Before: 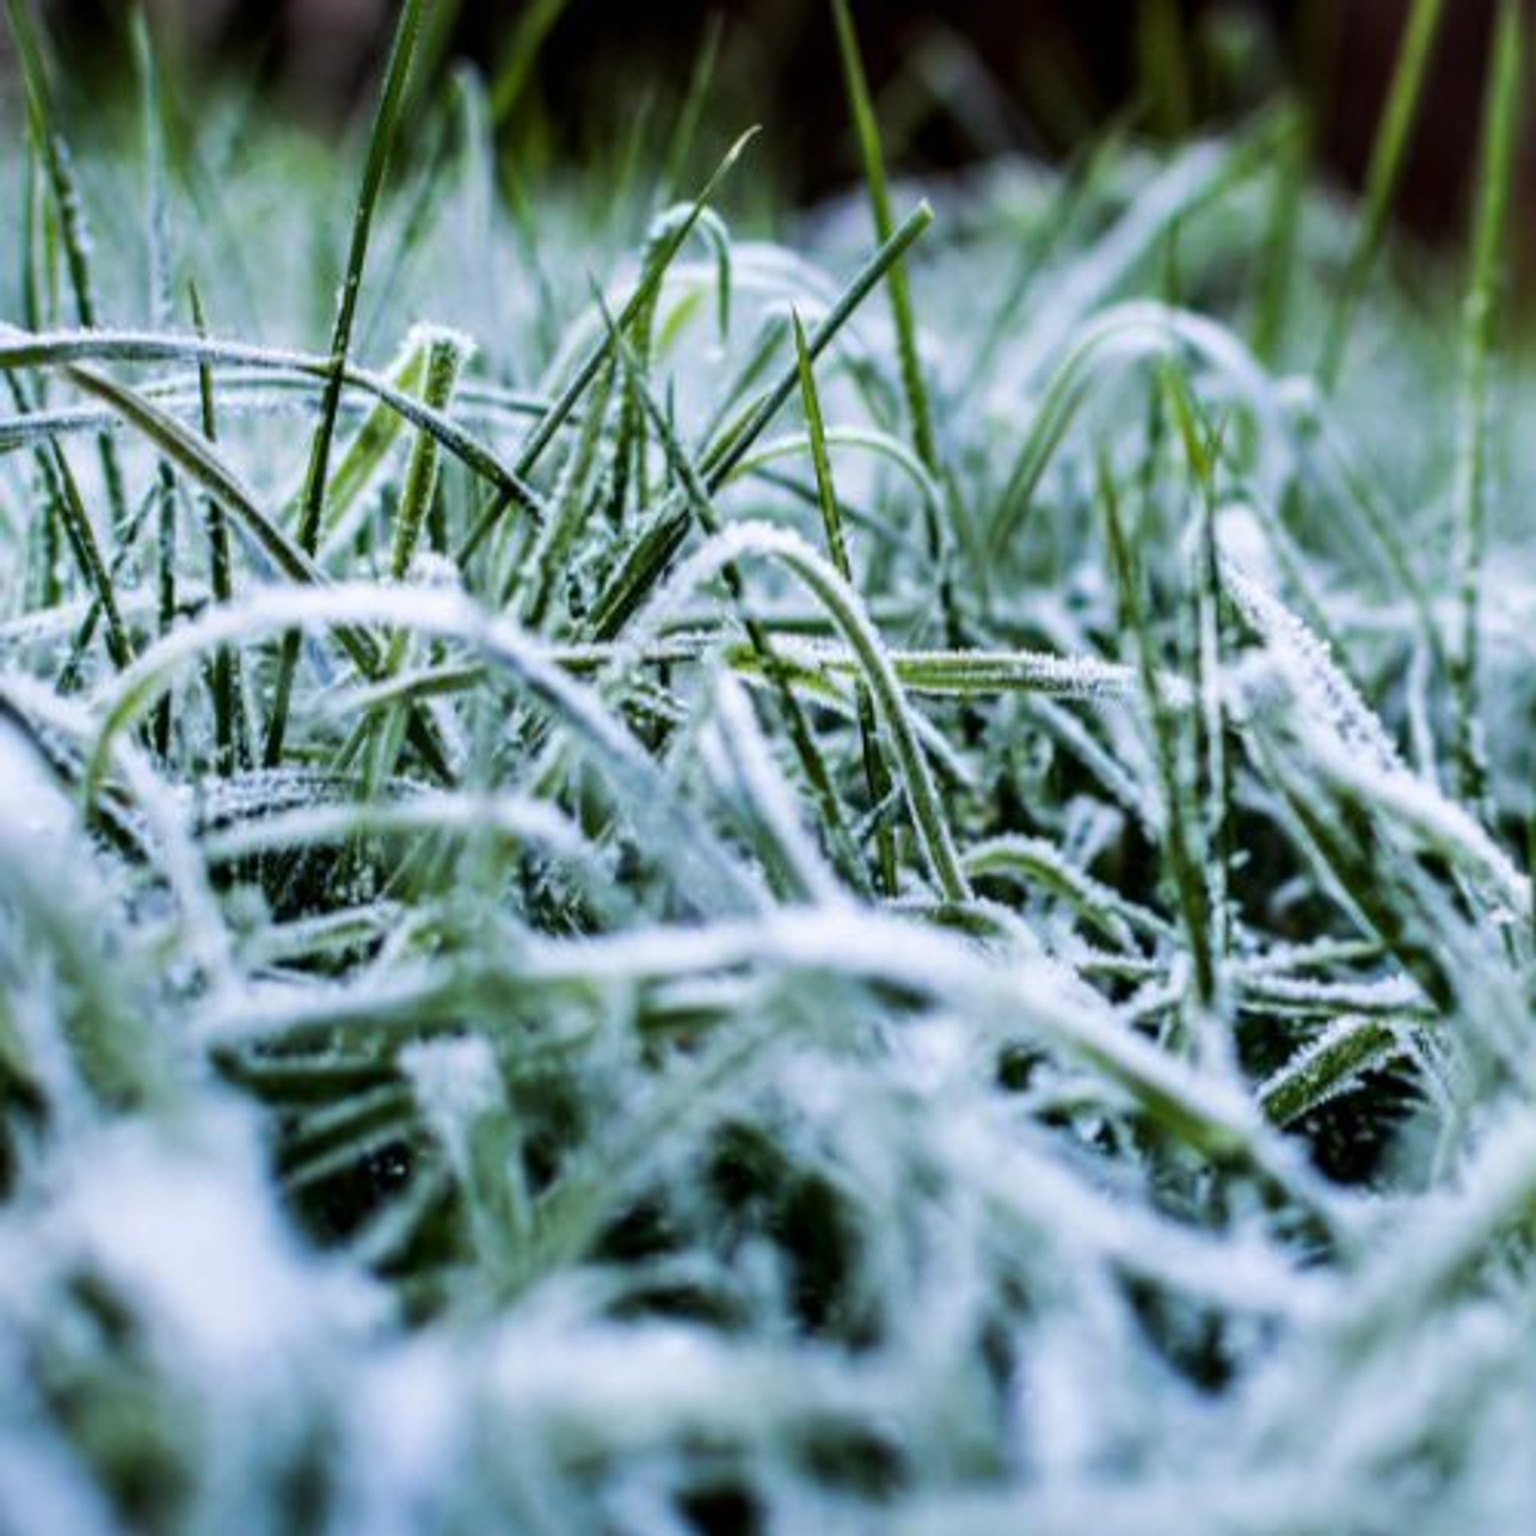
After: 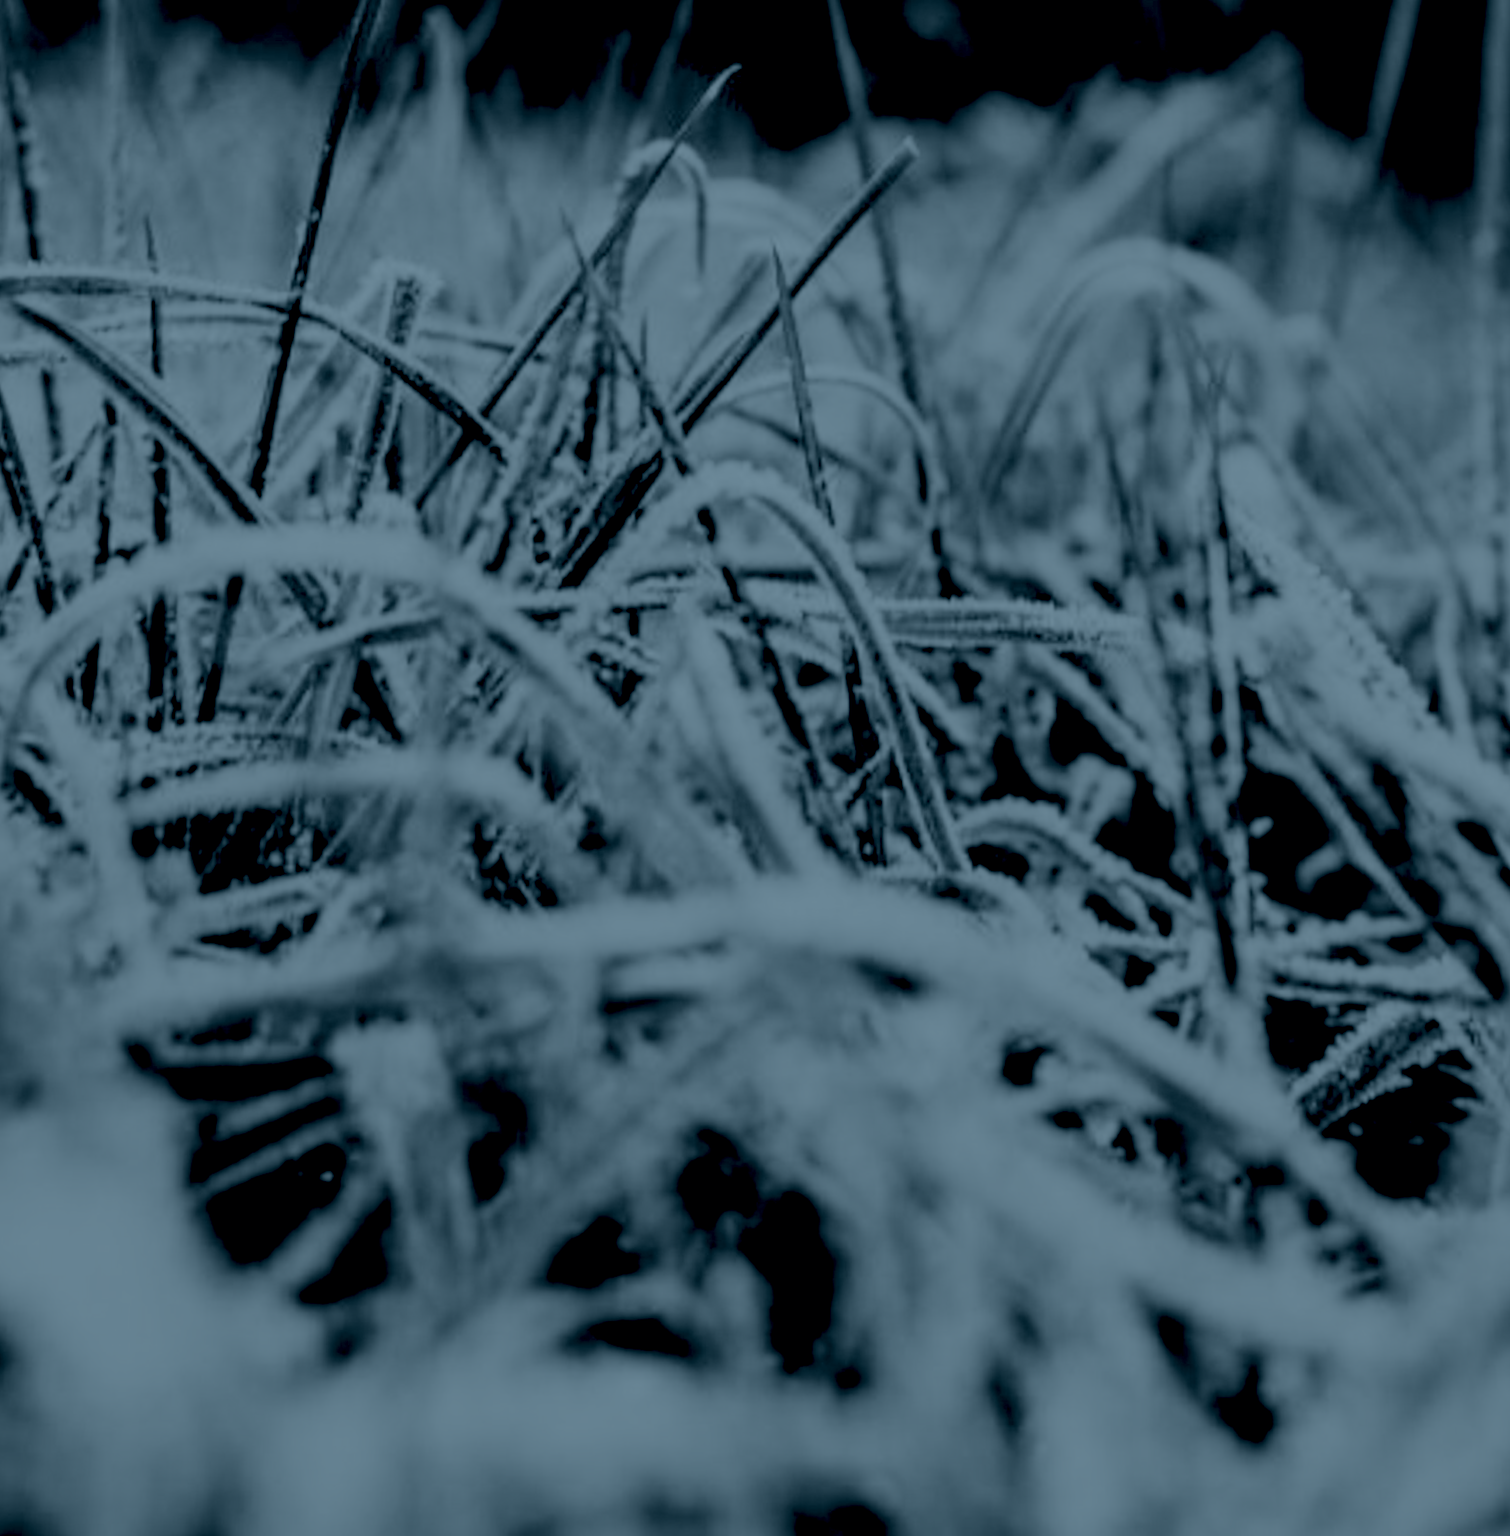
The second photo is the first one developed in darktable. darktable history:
rotate and perspective: rotation 0.215°, lens shift (vertical) -0.139, crop left 0.069, crop right 0.939, crop top 0.002, crop bottom 0.996
colorize: hue 194.4°, saturation 29%, source mix 61.75%, lightness 3.98%, version 1
base curve: curves: ch0 [(0, 0) (0.204, 0.334) (0.55, 0.733) (1, 1)], preserve colors none
crop: left 1.964%, top 3.251%, right 1.122%, bottom 4.933%
color zones: curves: ch1 [(0, 0.708) (0.088, 0.648) (0.245, 0.187) (0.429, 0.326) (0.571, 0.498) (0.714, 0.5) (0.857, 0.5) (1, 0.708)]
color contrast: green-magenta contrast 0.8, blue-yellow contrast 1.1, unbound 0
rgb levels: levels [[0.029, 0.461, 0.922], [0, 0.5, 1], [0, 0.5, 1]]
